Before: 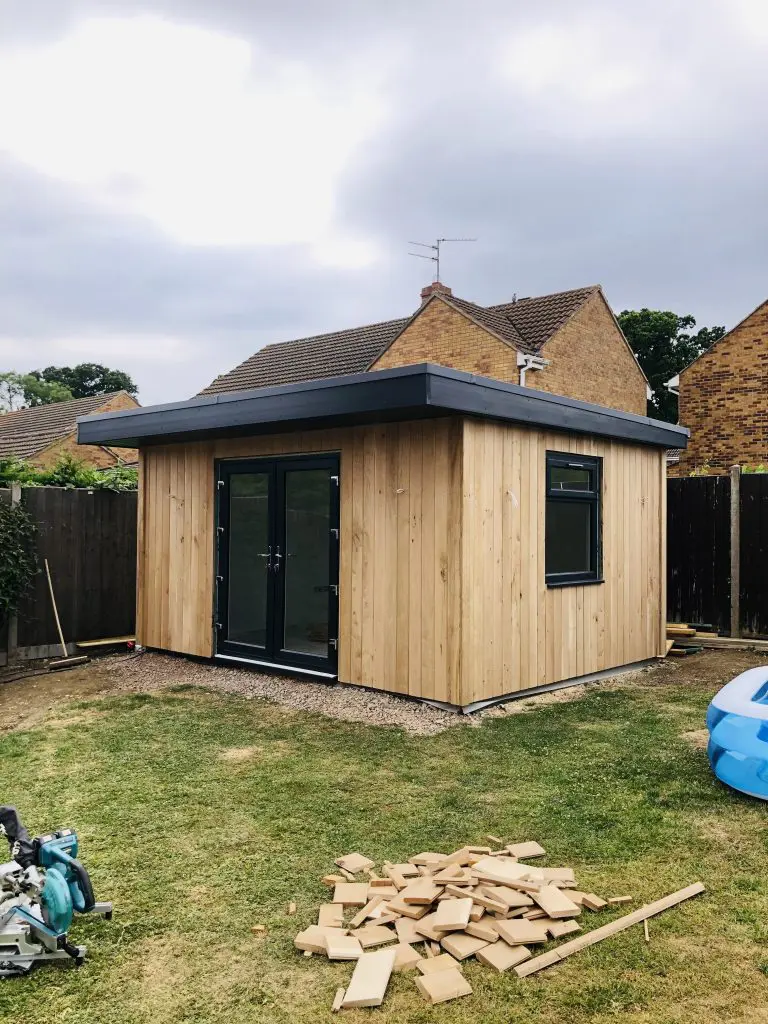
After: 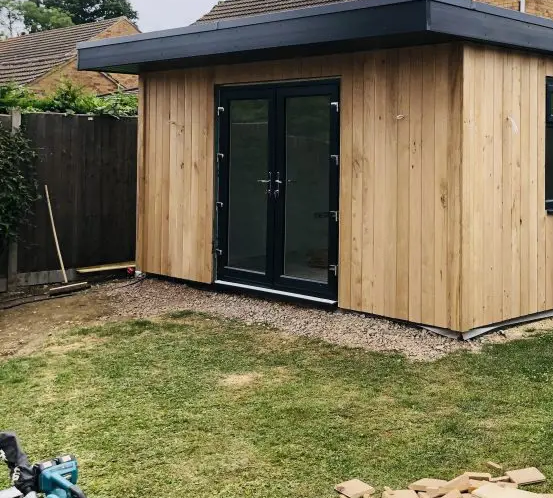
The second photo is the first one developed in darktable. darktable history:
crop: top 36.55%, right 27.966%, bottom 14.769%
color zones: curves: ch1 [(0.077, 0.436) (0.25, 0.5) (0.75, 0.5)]
